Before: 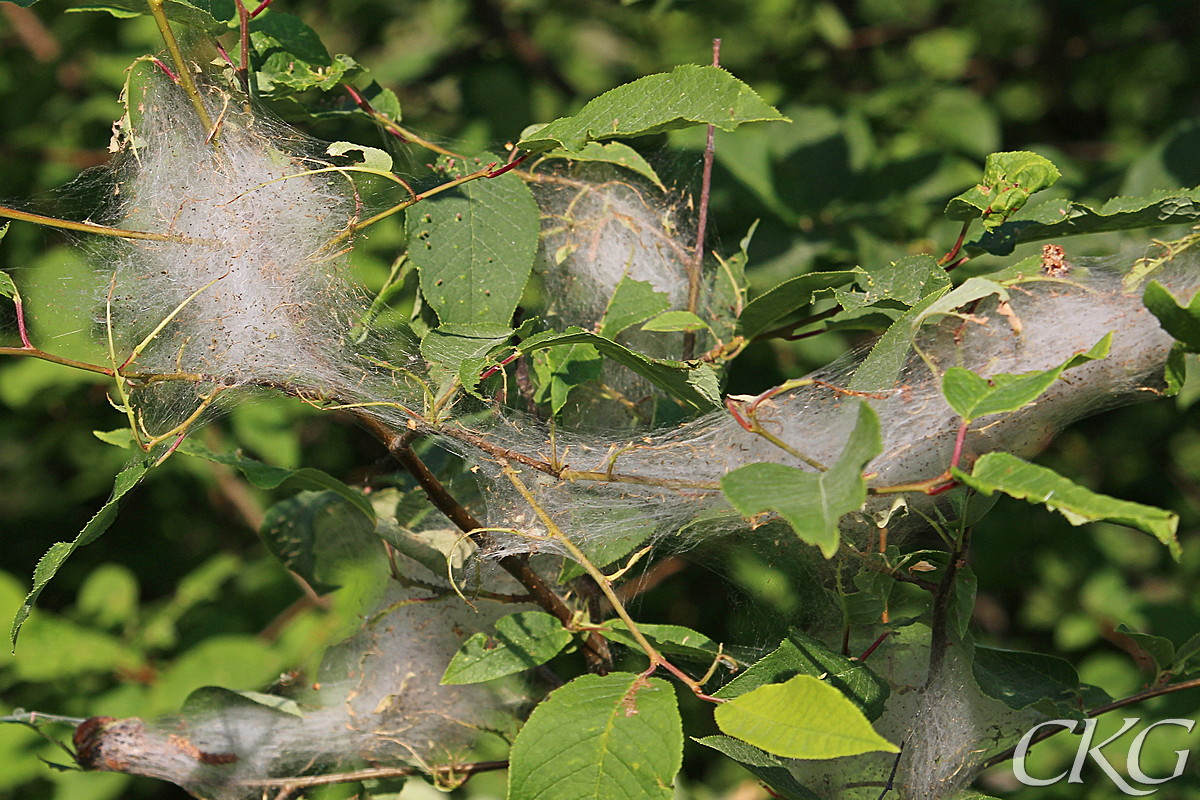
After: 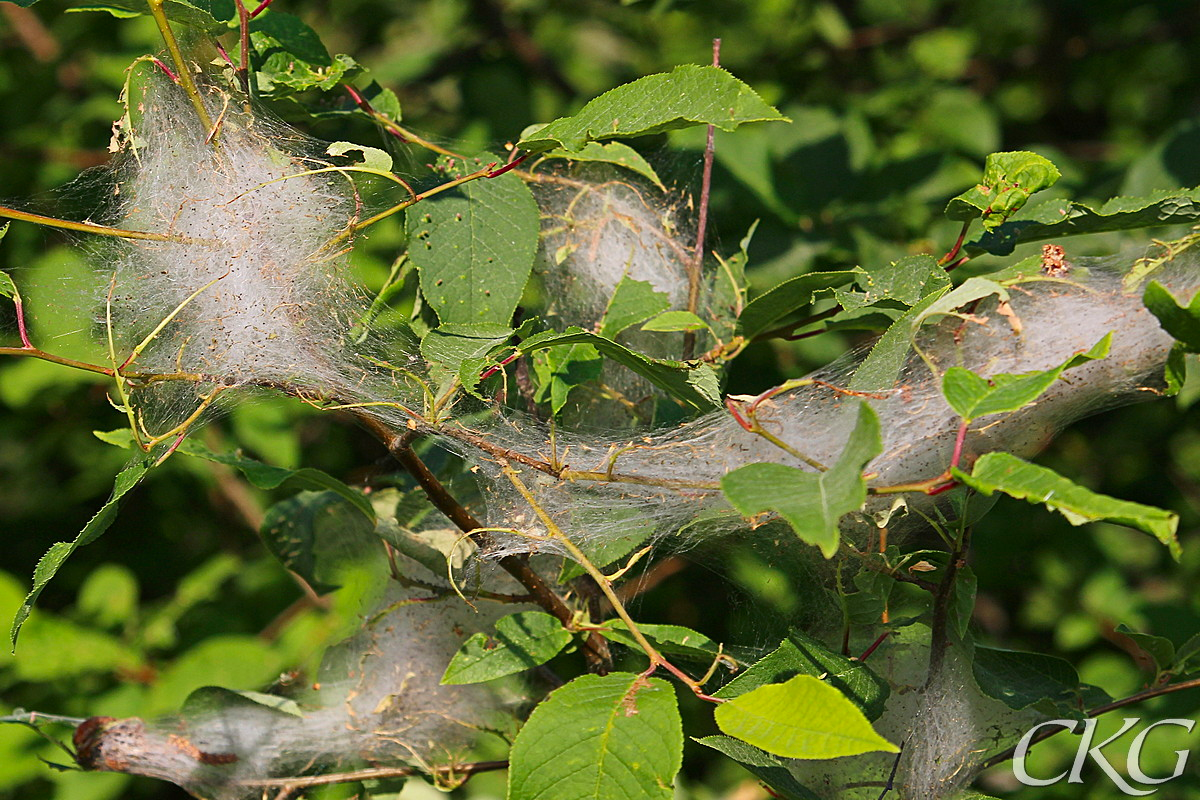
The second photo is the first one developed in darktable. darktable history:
contrast brightness saturation: contrast 0.08, saturation 0.2
